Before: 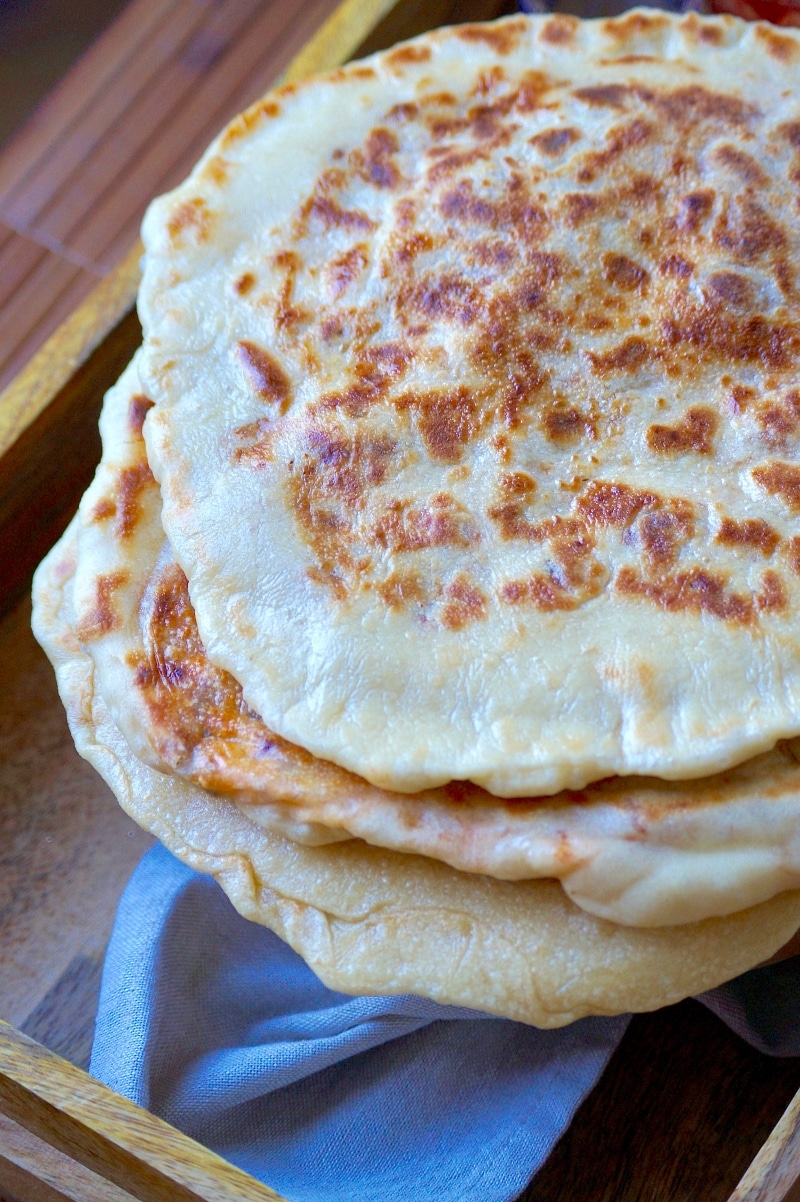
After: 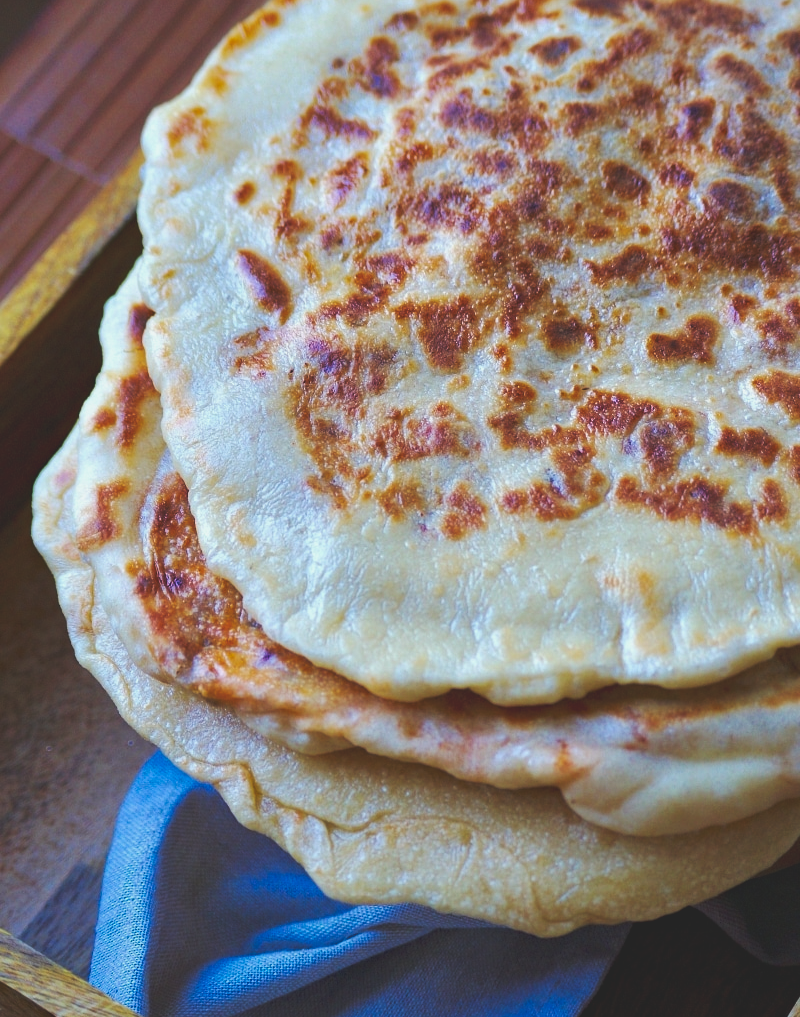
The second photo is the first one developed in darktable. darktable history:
tone curve: curves: ch0 [(0, 0.142) (0.384, 0.314) (0.752, 0.711) (0.991, 0.95)]; ch1 [(0.006, 0.129) (0.346, 0.384) (1, 1)]; ch2 [(0.003, 0.057) (0.261, 0.248) (1, 1)], preserve colors none
haze removal: compatibility mode true
crop: top 7.595%, bottom 7.732%
